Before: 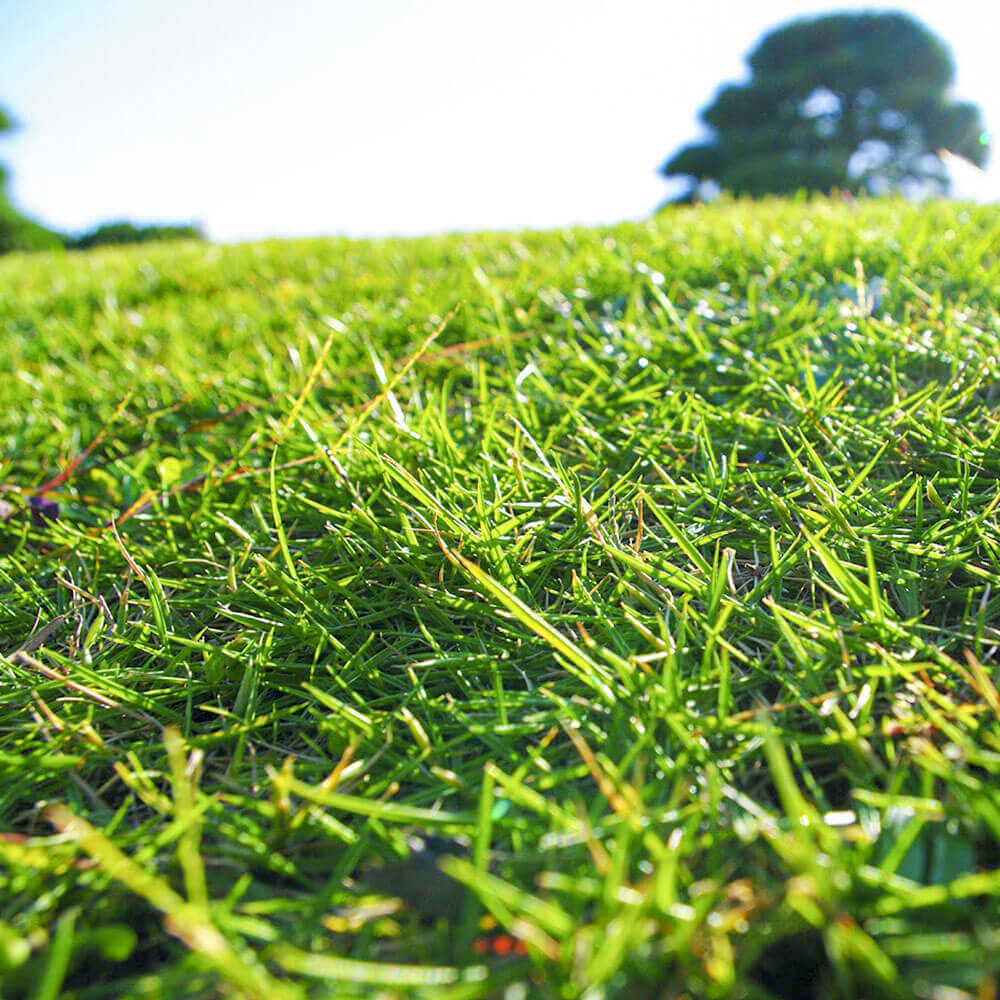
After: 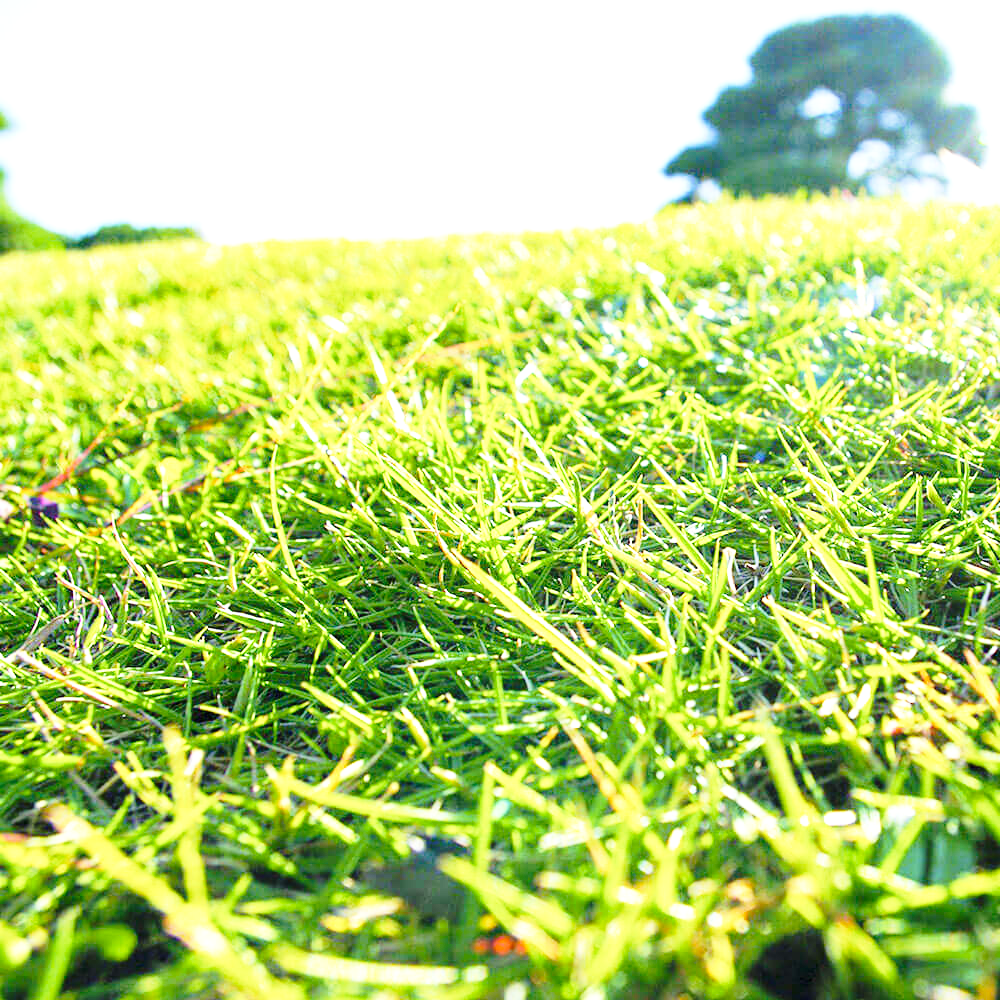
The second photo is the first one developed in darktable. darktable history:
base curve: curves: ch0 [(0, 0) (0.028, 0.03) (0.121, 0.232) (0.46, 0.748) (0.859, 0.968) (1, 1)], preserve colors none
exposure: exposure 0.648 EV, compensate highlight preservation false
